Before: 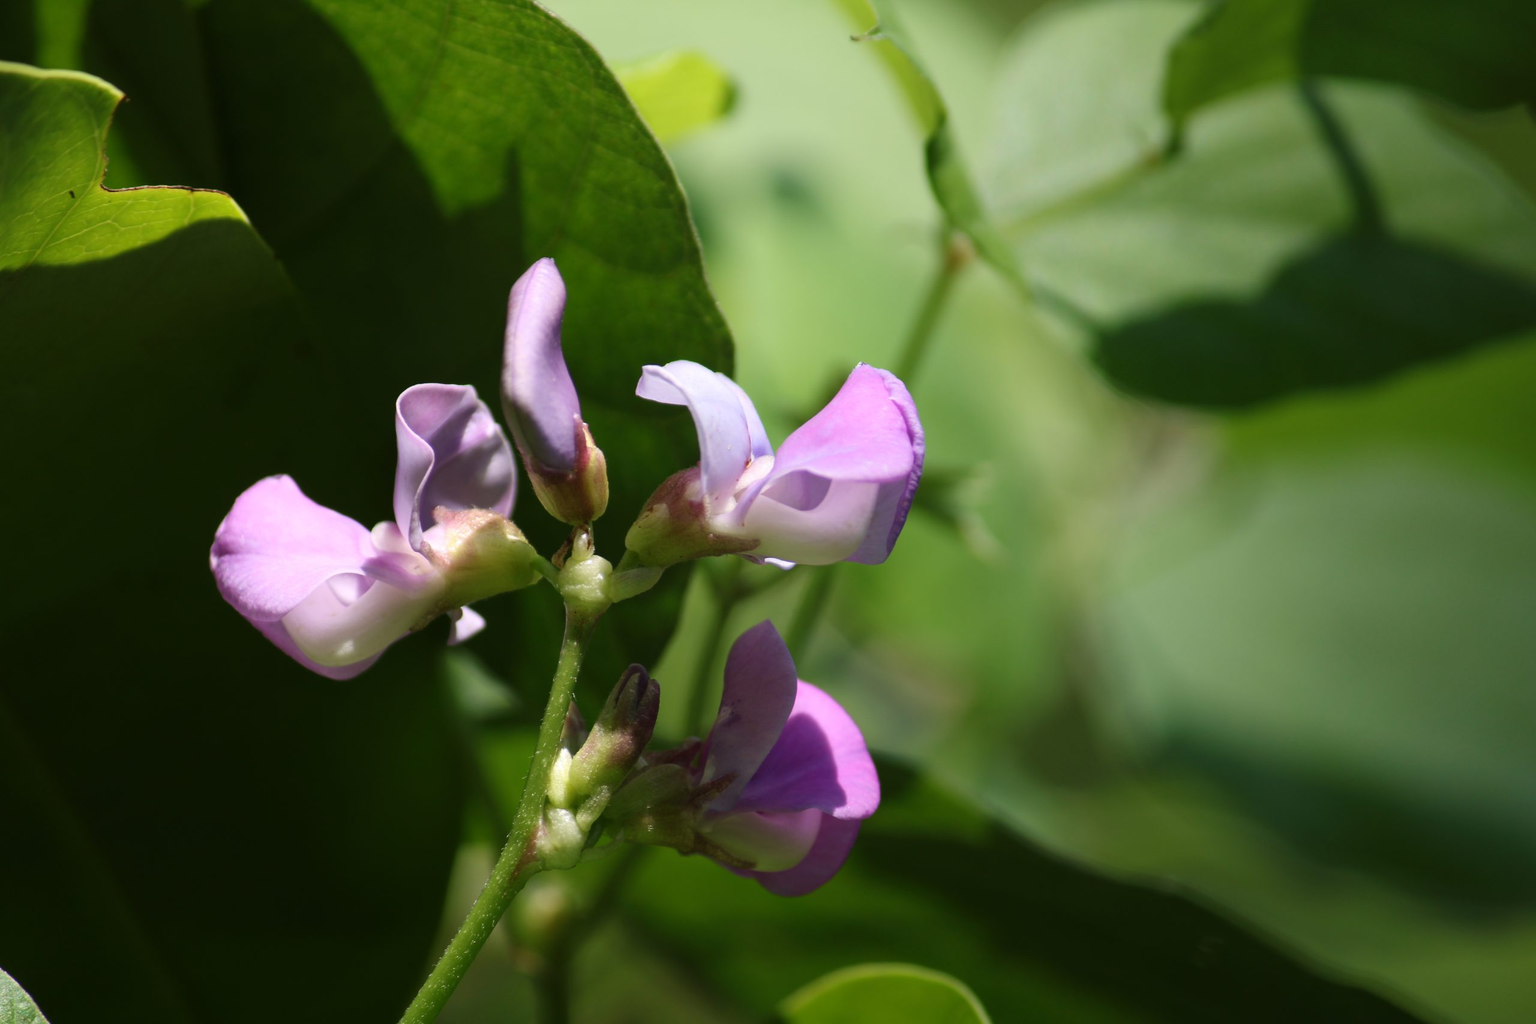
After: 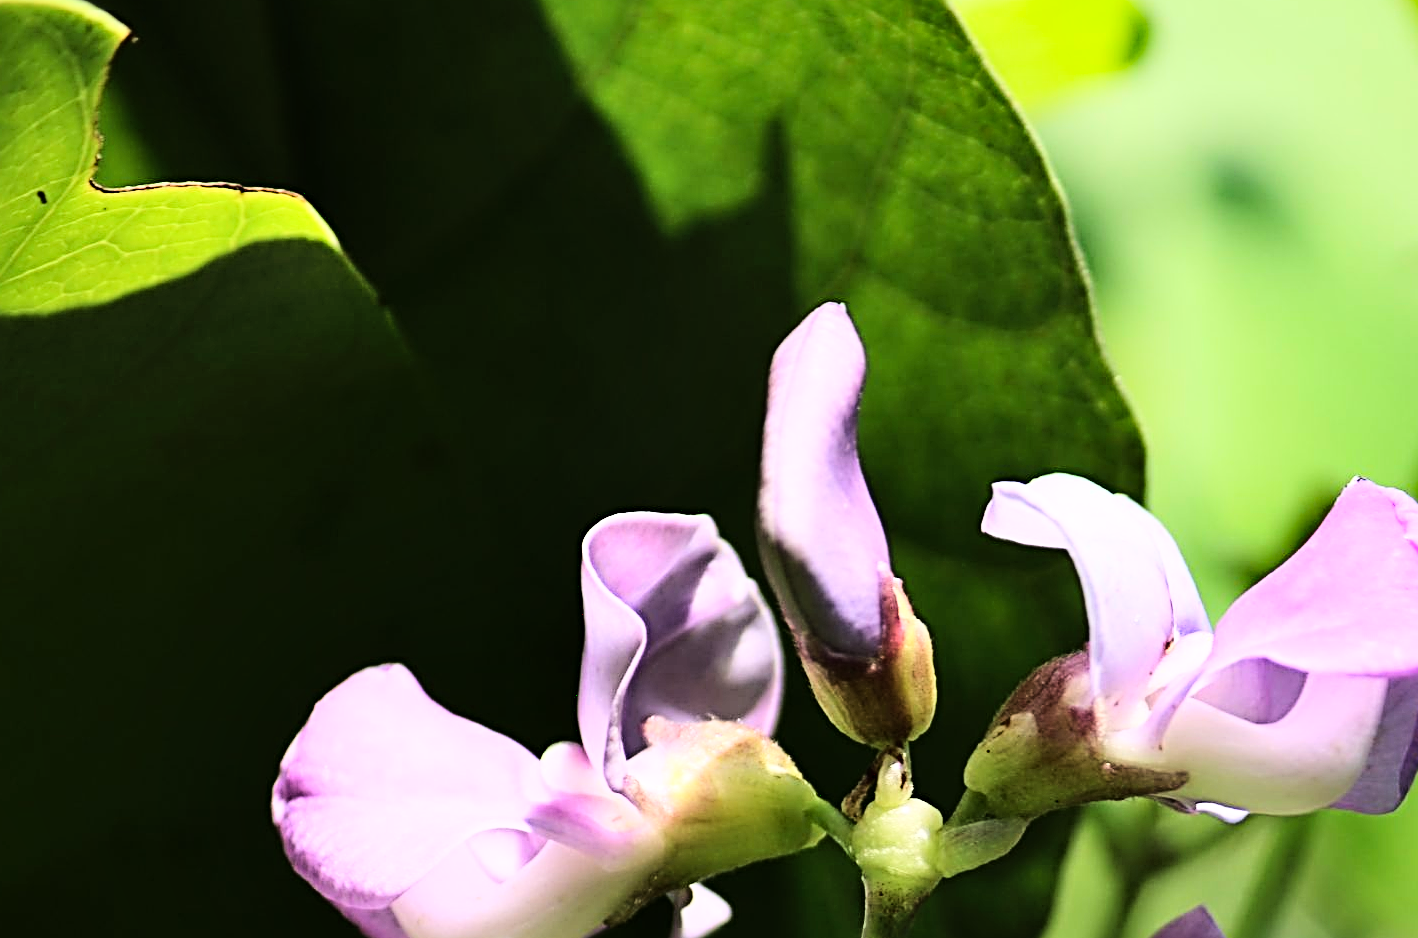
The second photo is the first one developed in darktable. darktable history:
base curve: curves: ch0 [(0, 0) (0, 0) (0.002, 0.001) (0.008, 0.003) (0.019, 0.011) (0.037, 0.037) (0.064, 0.11) (0.102, 0.232) (0.152, 0.379) (0.216, 0.524) (0.296, 0.665) (0.394, 0.789) (0.512, 0.881) (0.651, 0.945) (0.813, 0.986) (1, 1)]
sharpen: radius 3.698, amount 0.923
crop and rotate: left 3.06%, top 7.467%, right 41.515%, bottom 37.538%
shadows and highlights: soften with gaussian
